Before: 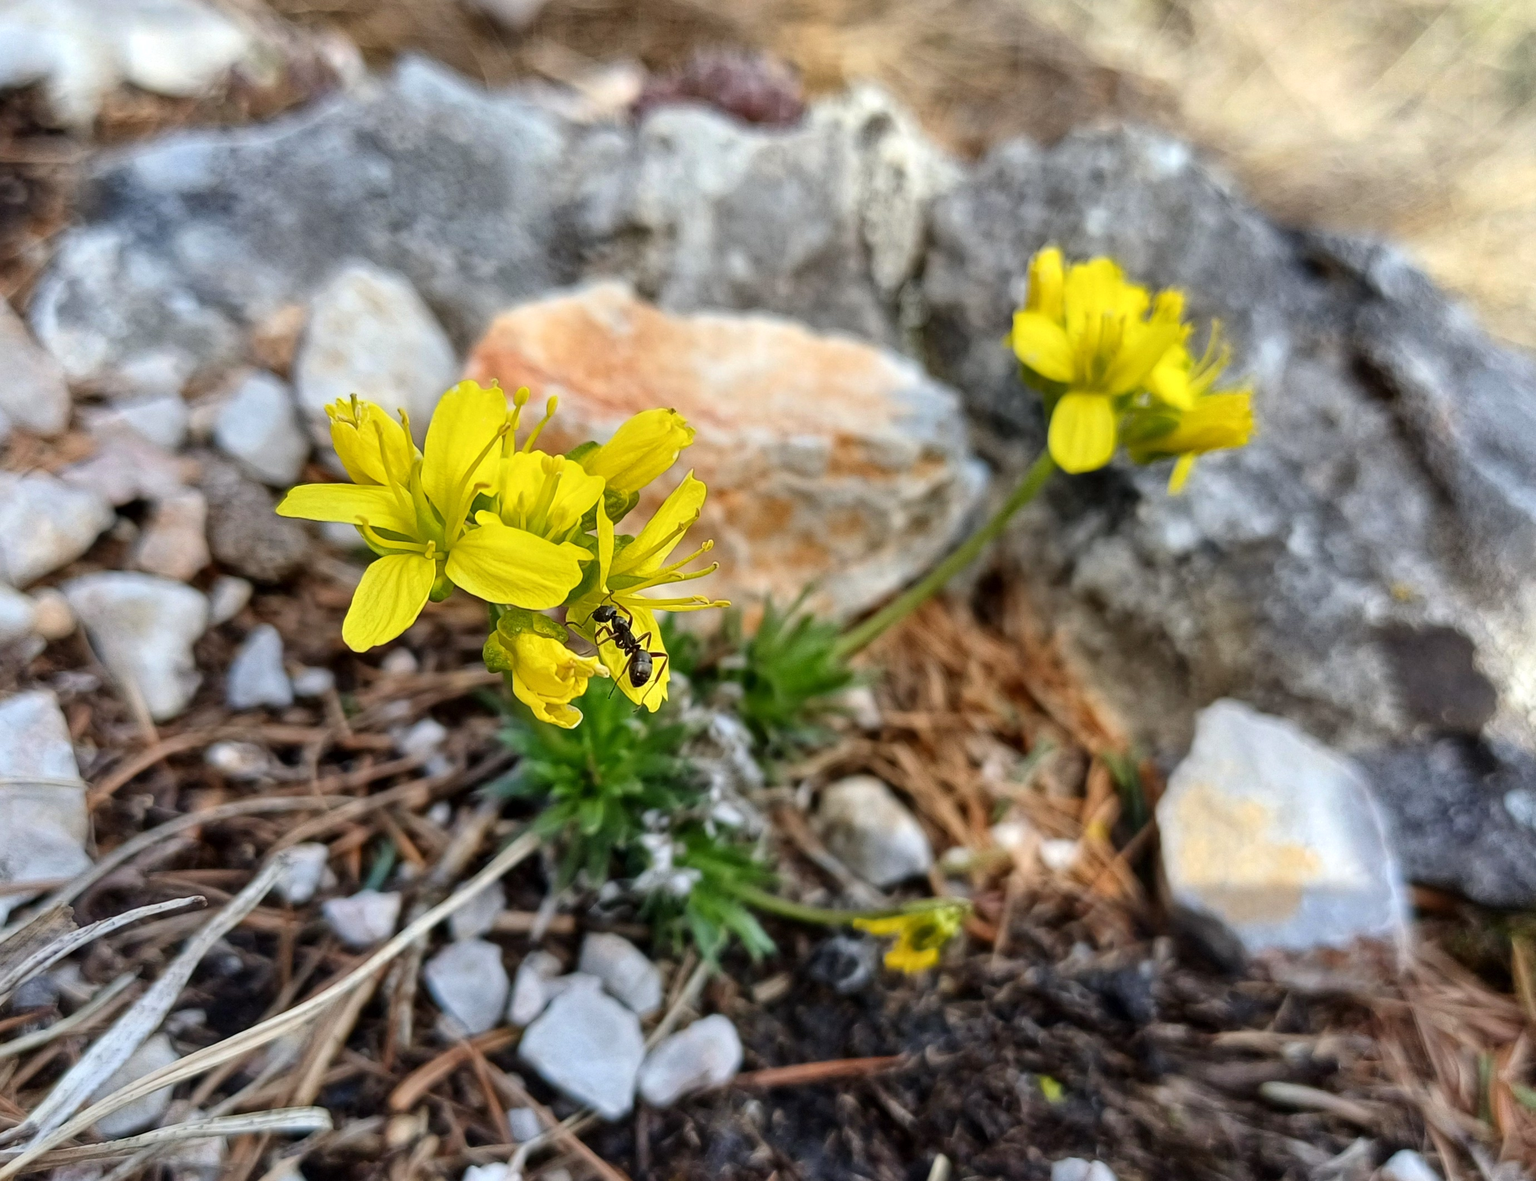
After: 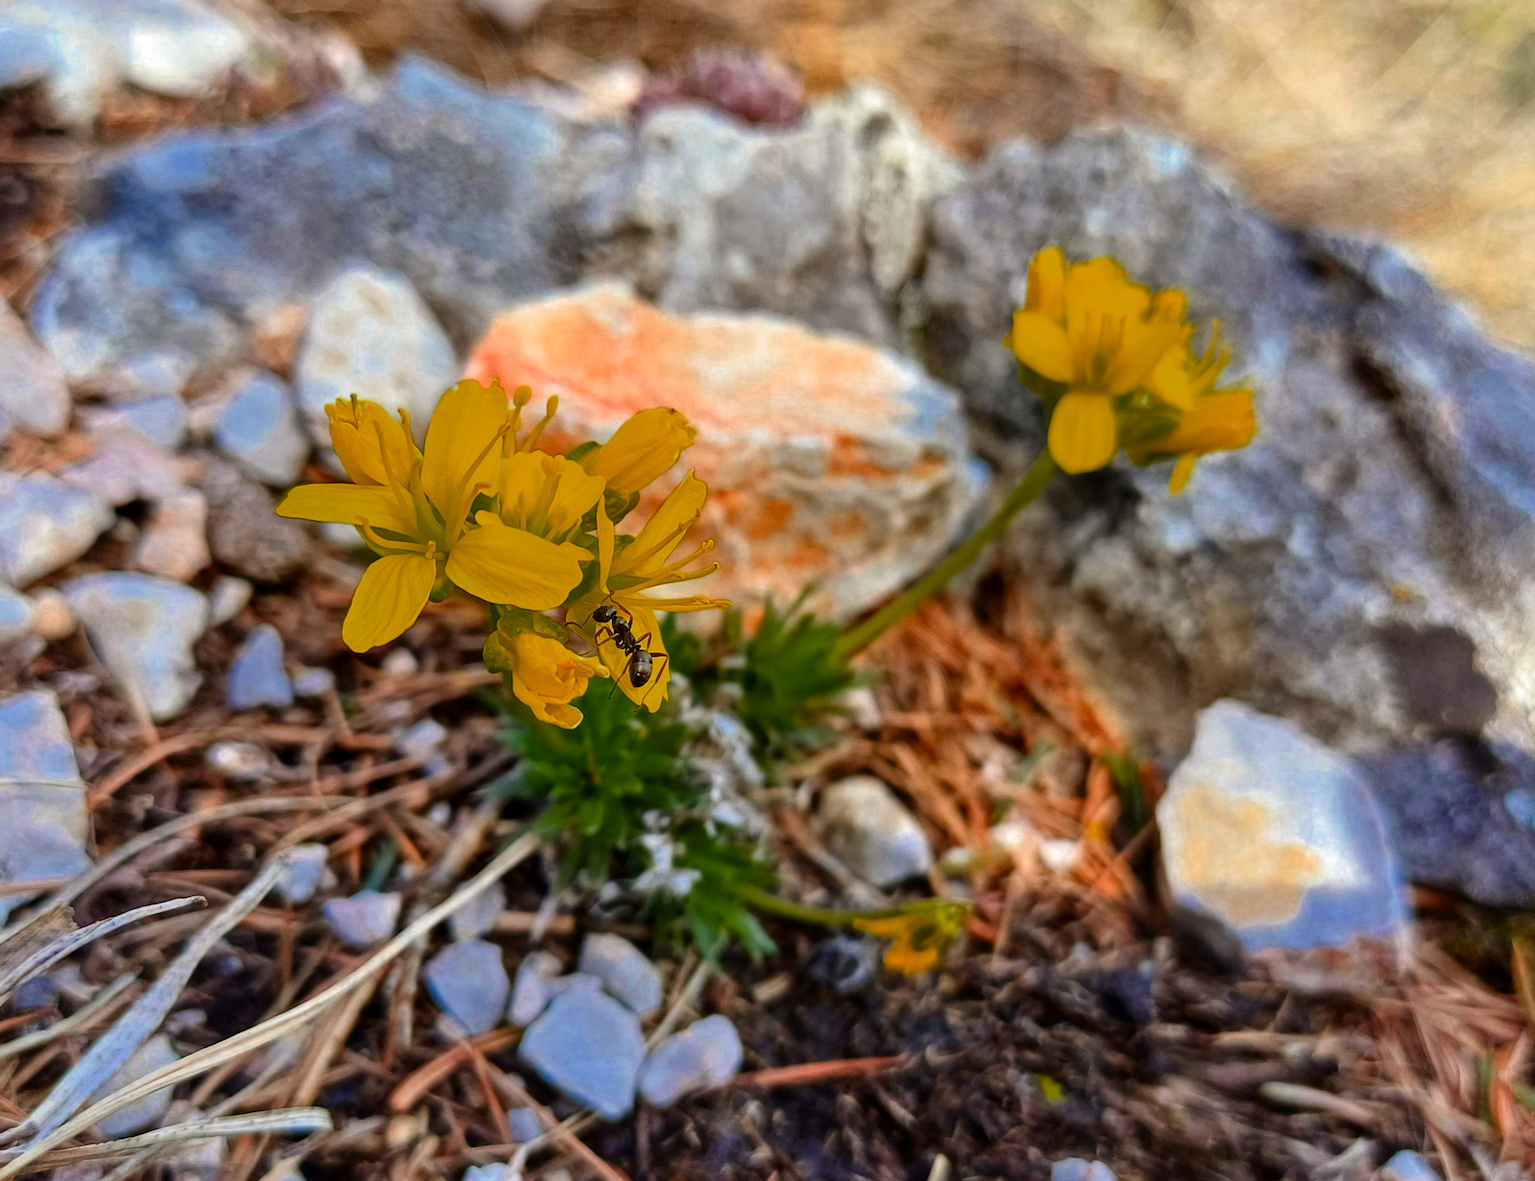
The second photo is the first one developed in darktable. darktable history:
color balance rgb: power › luminance -3.835%, power › chroma 0.545%, power › hue 42.61°, highlights gain › chroma 0.188%, highlights gain › hue 330.2°, perceptual saturation grading › global saturation 19.881%
color zones: curves: ch0 [(0, 0.553) (0.123, 0.58) (0.23, 0.419) (0.468, 0.155) (0.605, 0.132) (0.723, 0.063) (0.833, 0.172) (0.921, 0.468)]; ch1 [(0.025, 0.645) (0.229, 0.584) (0.326, 0.551) (0.537, 0.446) (0.599, 0.911) (0.708, 1) (0.805, 0.944)]; ch2 [(0.086, 0.468) (0.254, 0.464) (0.638, 0.564) (0.702, 0.592) (0.768, 0.564)]
